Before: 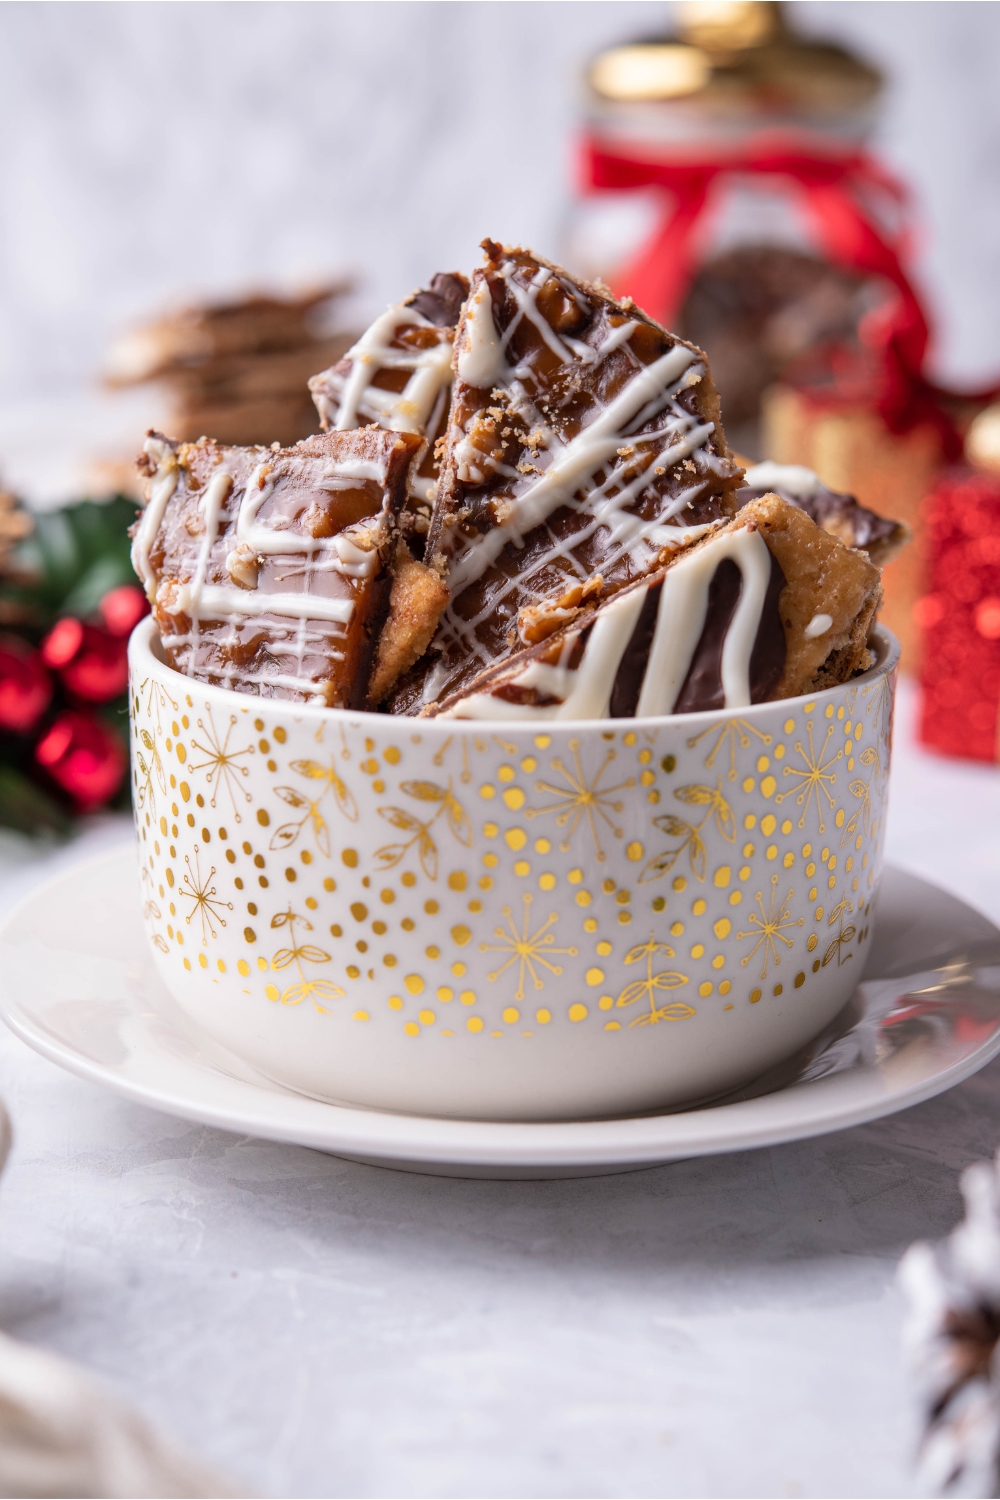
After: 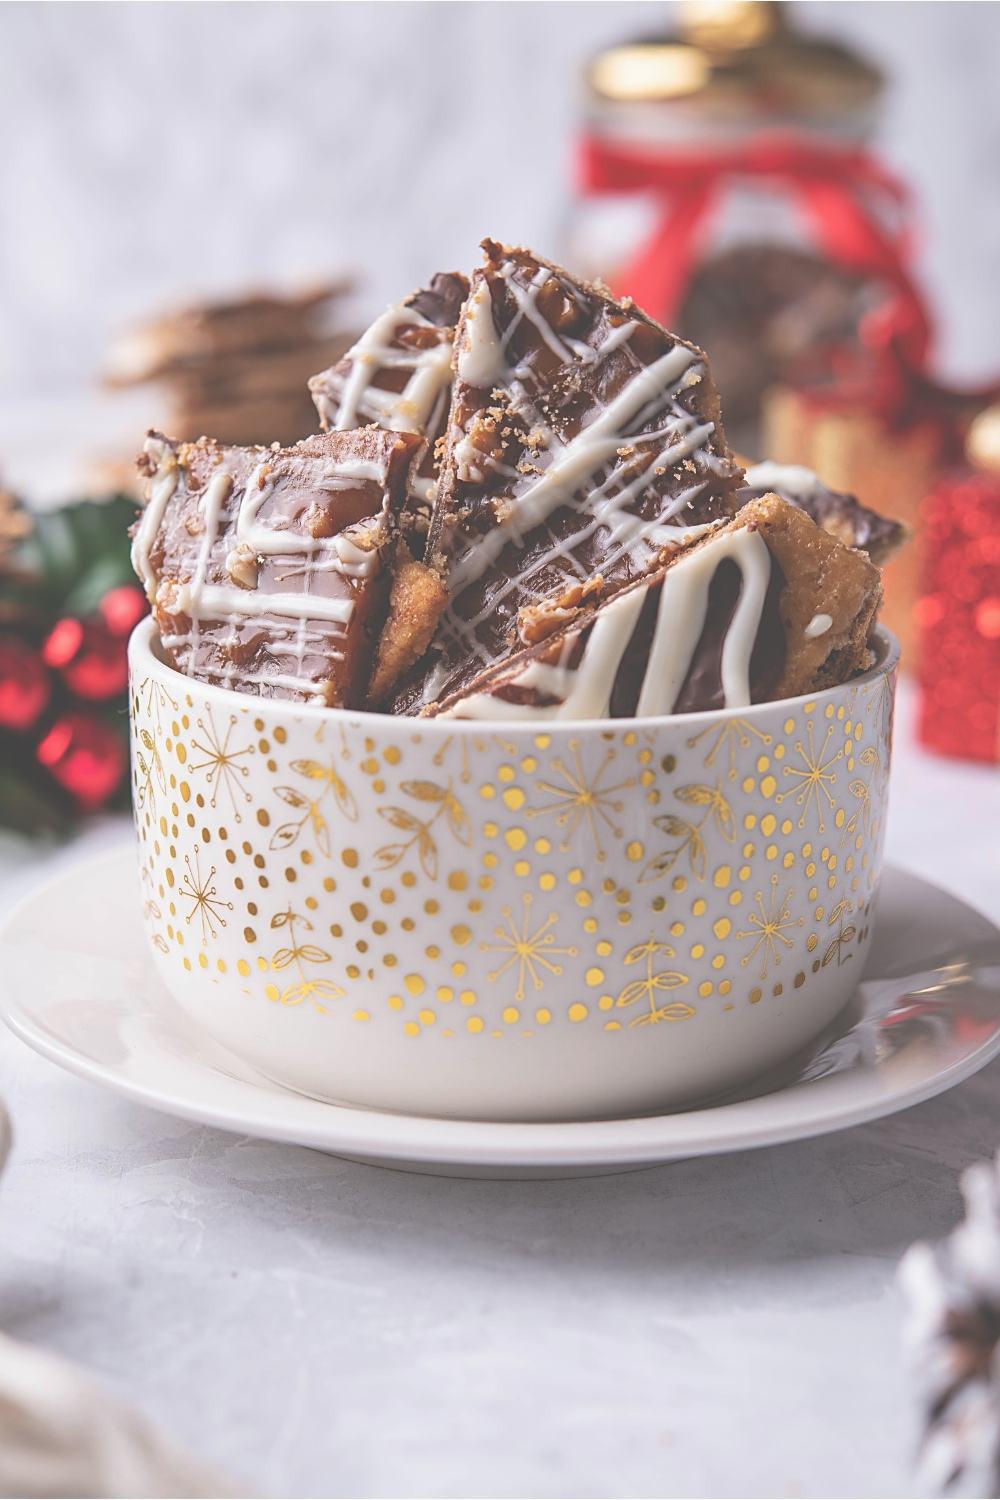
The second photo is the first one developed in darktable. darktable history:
sharpen: on, module defaults
exposure: black level correction -0.062, exposure -0.05 EV, compensate highlight preservation false
